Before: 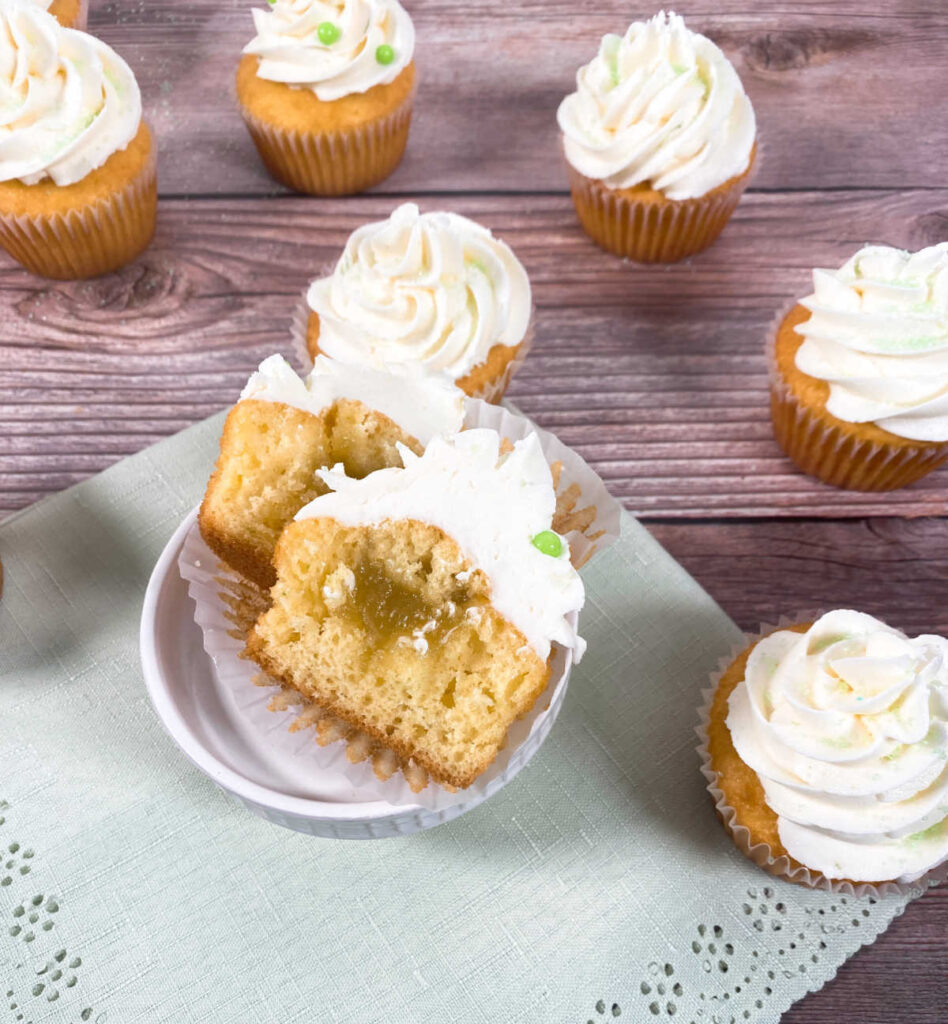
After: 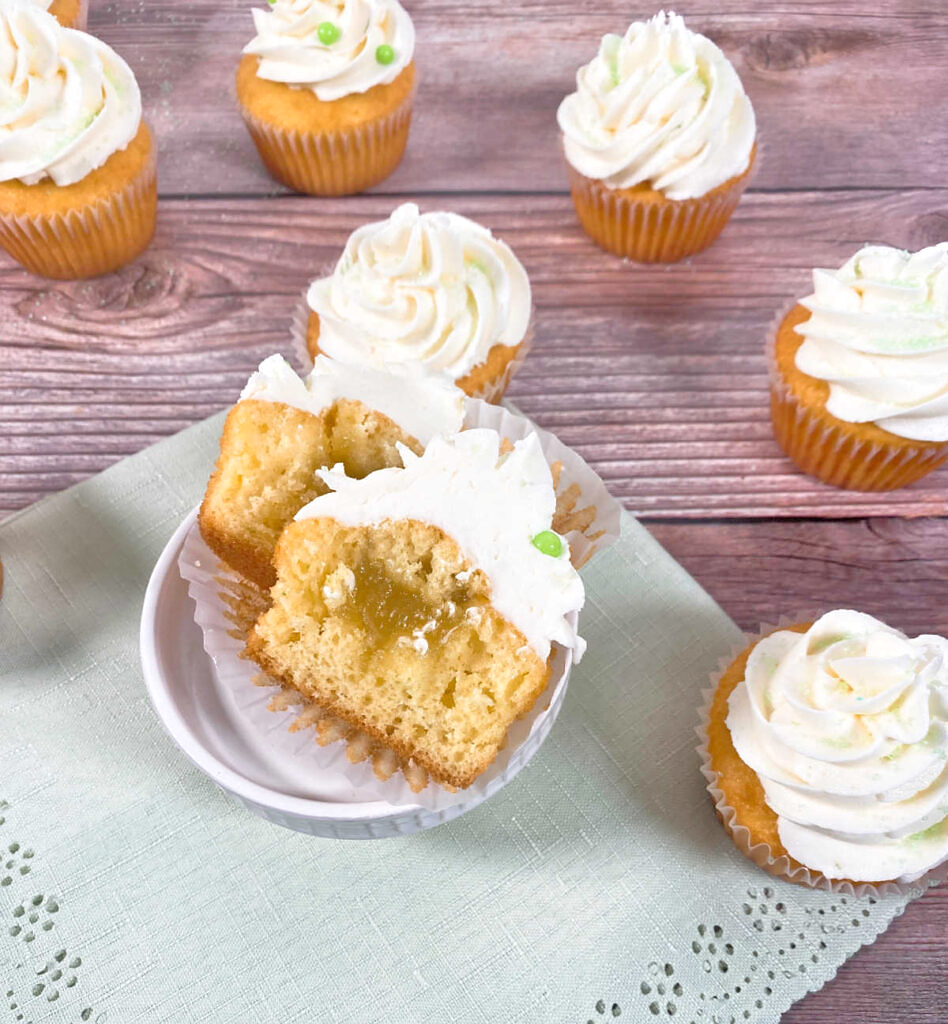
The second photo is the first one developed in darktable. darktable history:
tone equalizer: -7 EV 0.15 EV, -6 EV 0.6 EV, -5 EV 1.15 EV, -4 EV 1.33 EV, -3 EV 1.15 EV, -2 EV 0.6 EV, -1 EV 0.15 EV, mask exposure compensation -0.5 EV
sharpen: radius 1, threshold 1
